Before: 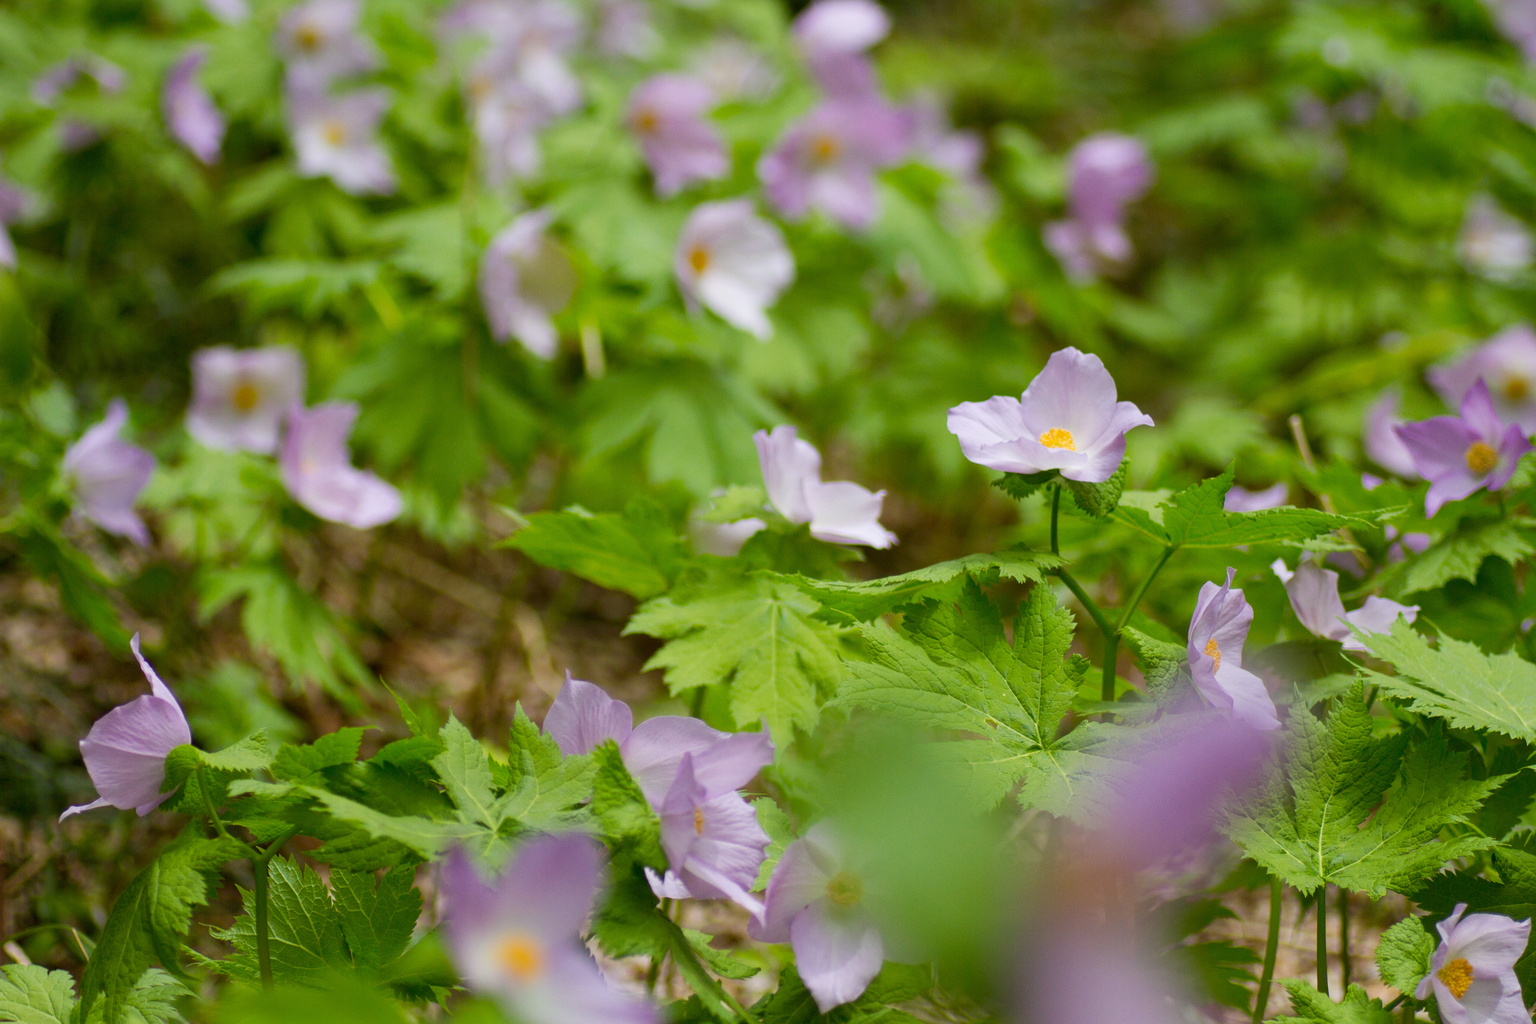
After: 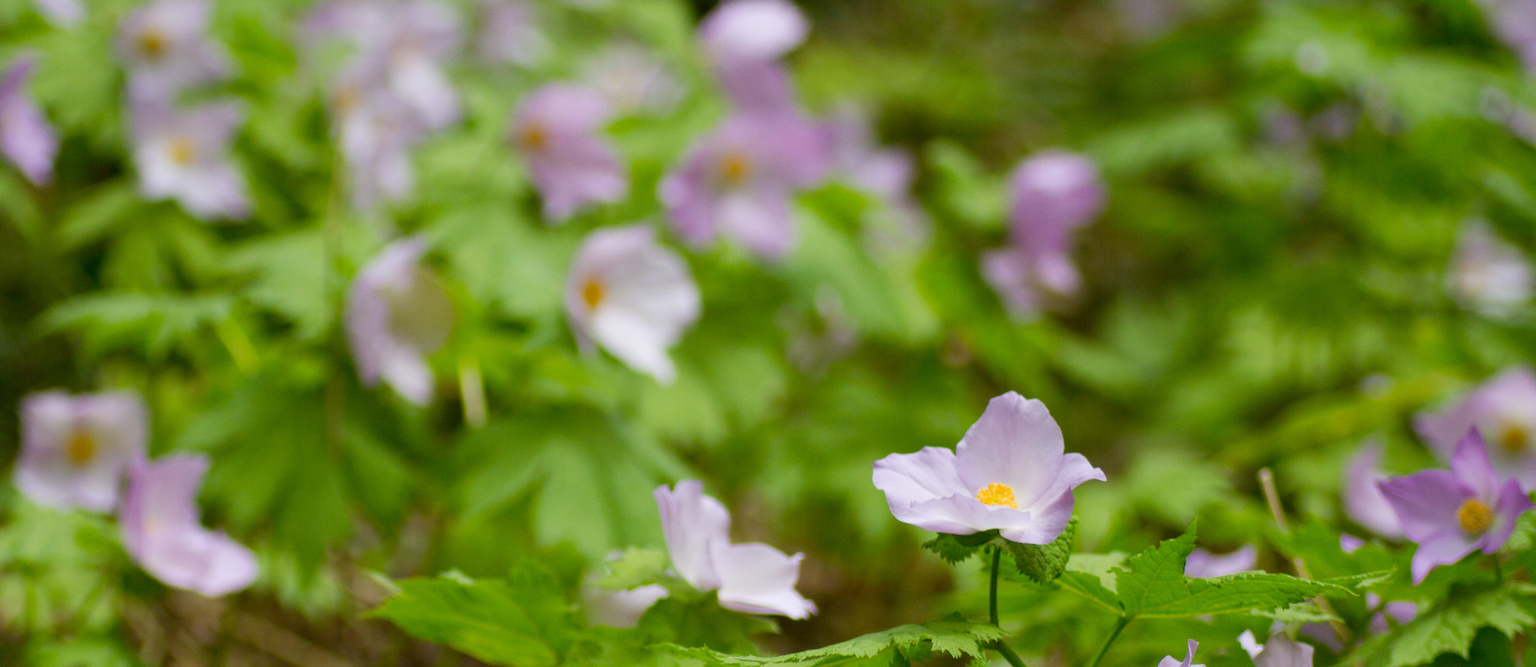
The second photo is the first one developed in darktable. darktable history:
crop and rotate: left 11.321%, bottom 42.193%
